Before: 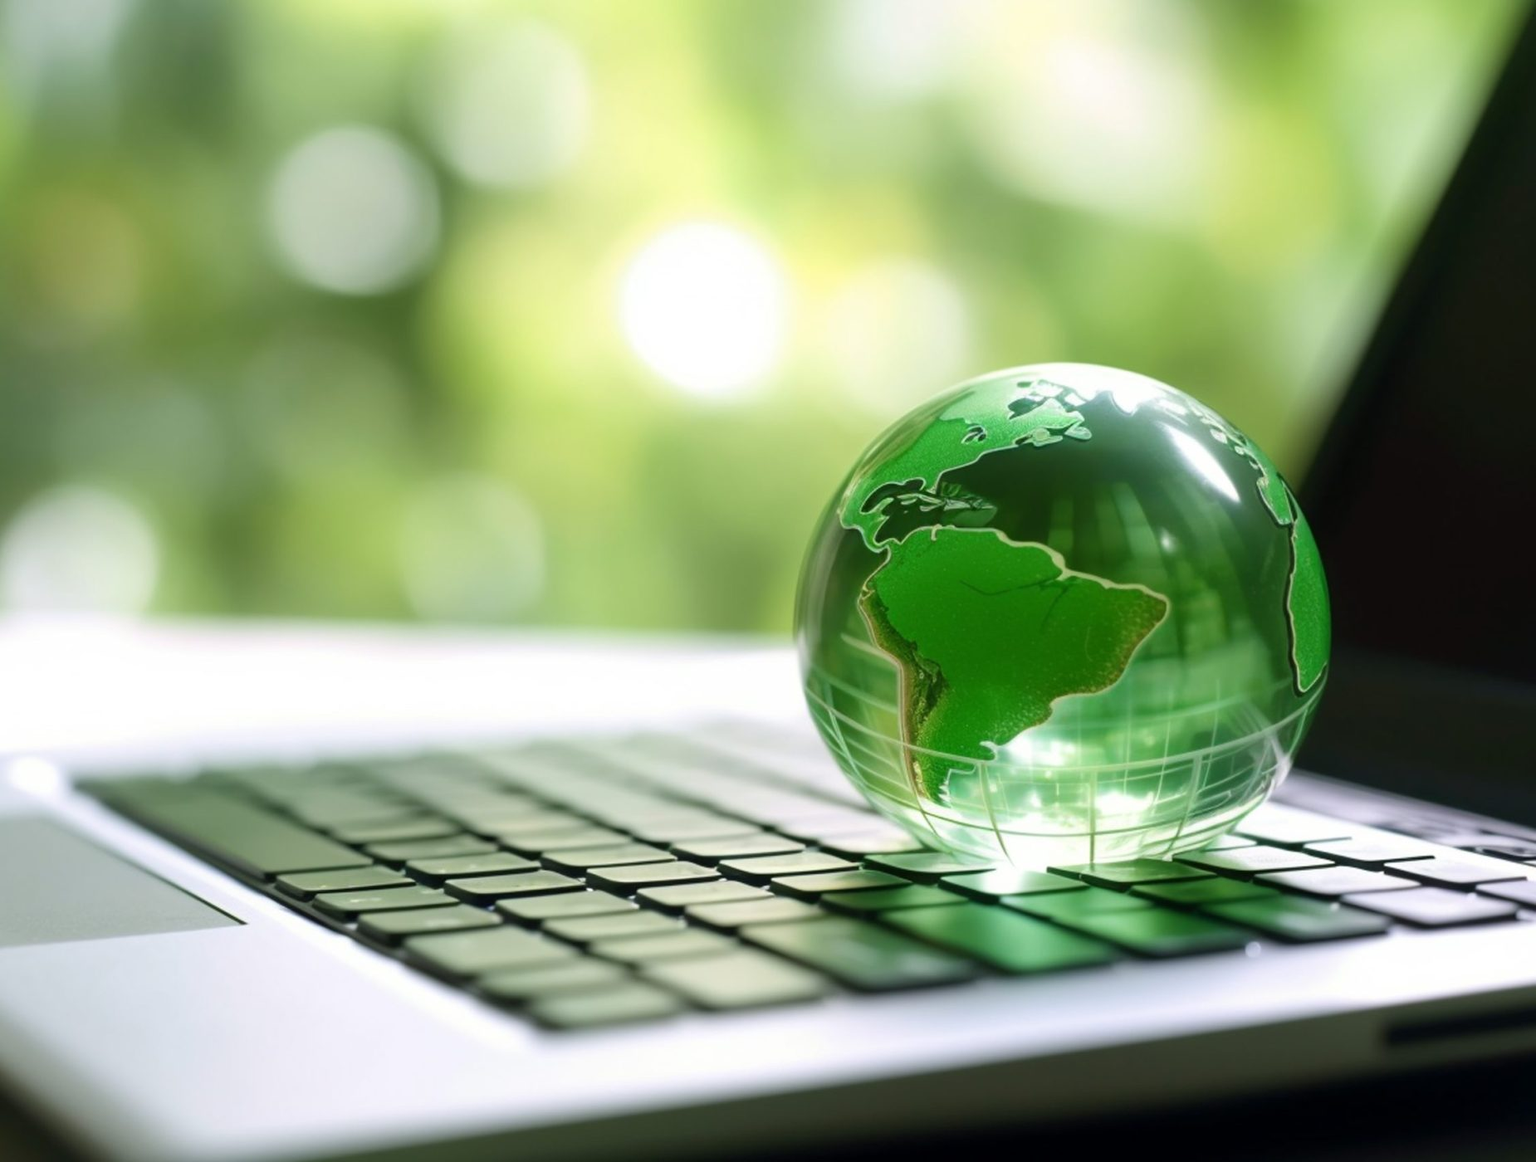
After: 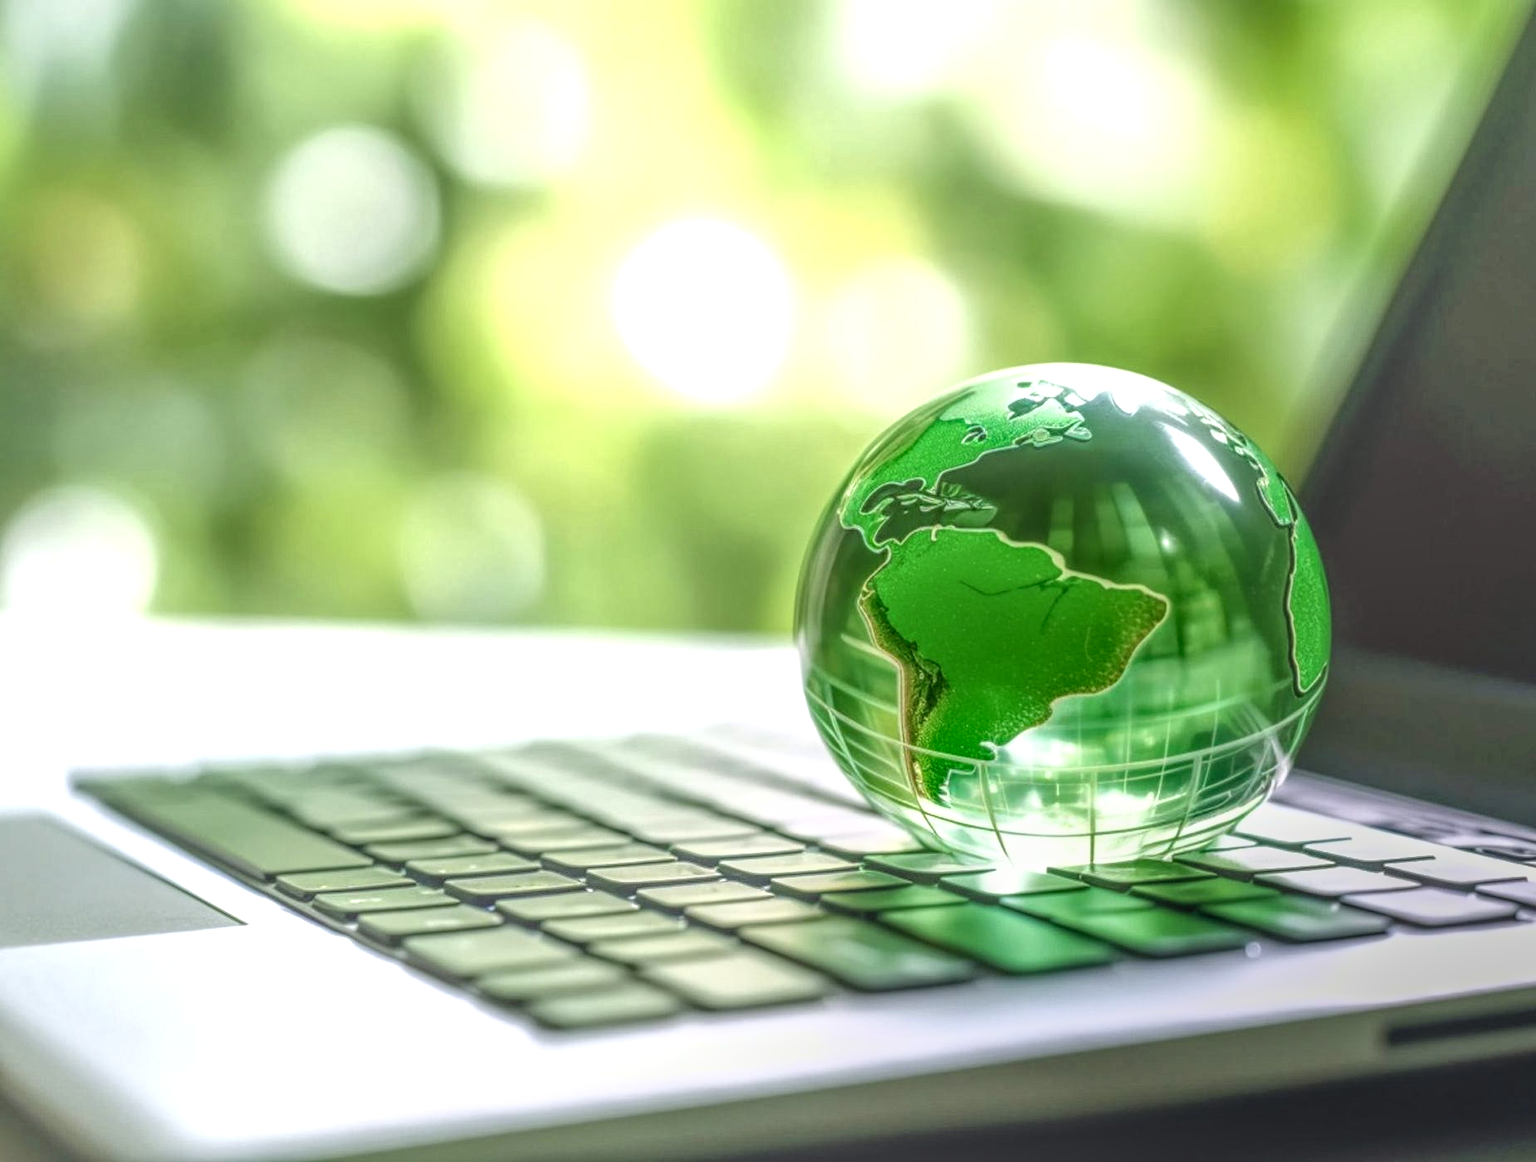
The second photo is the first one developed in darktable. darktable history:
exposure: black level correction 0.001, exposure 0.5 EV, compensate exposure bias true, compensate highlight preservation false
local contrast: highlights 0%, shadows 0%, detail 200%, midtone range 0.25
